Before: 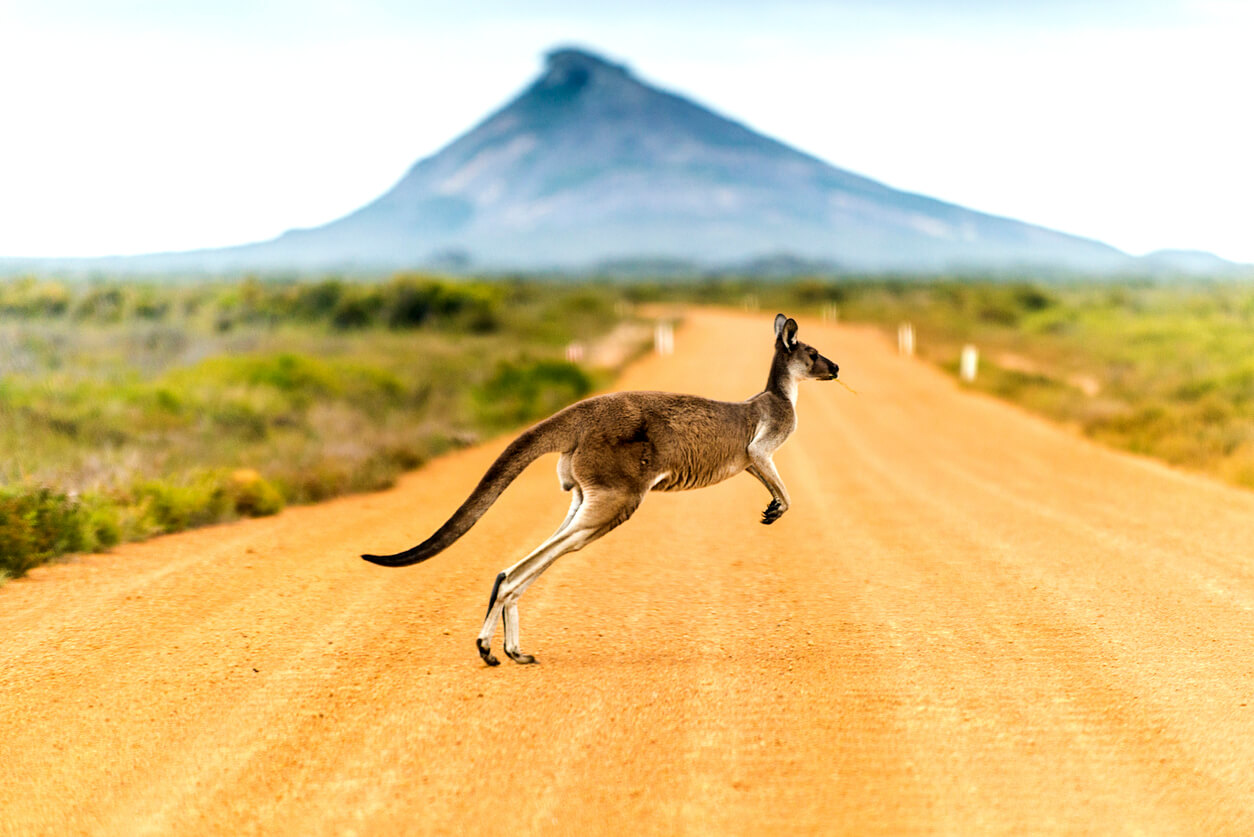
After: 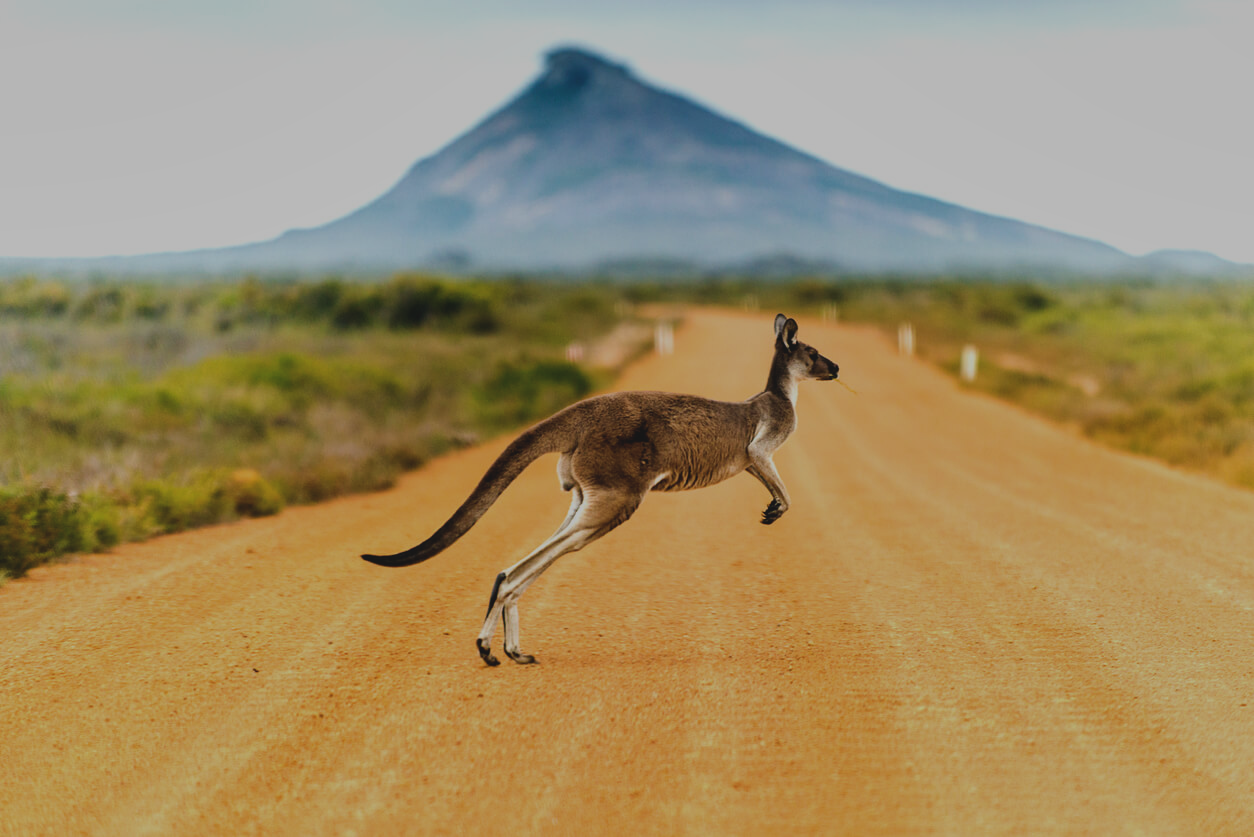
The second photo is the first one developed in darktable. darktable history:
shadows and highlights: radius 125.46, shadows 30.51, highlights -30.51, low approximation 0.01, soften with gaussian
exposure: black level correction -0.016, exposure -1.018 EV, compensate highlight preservation false
